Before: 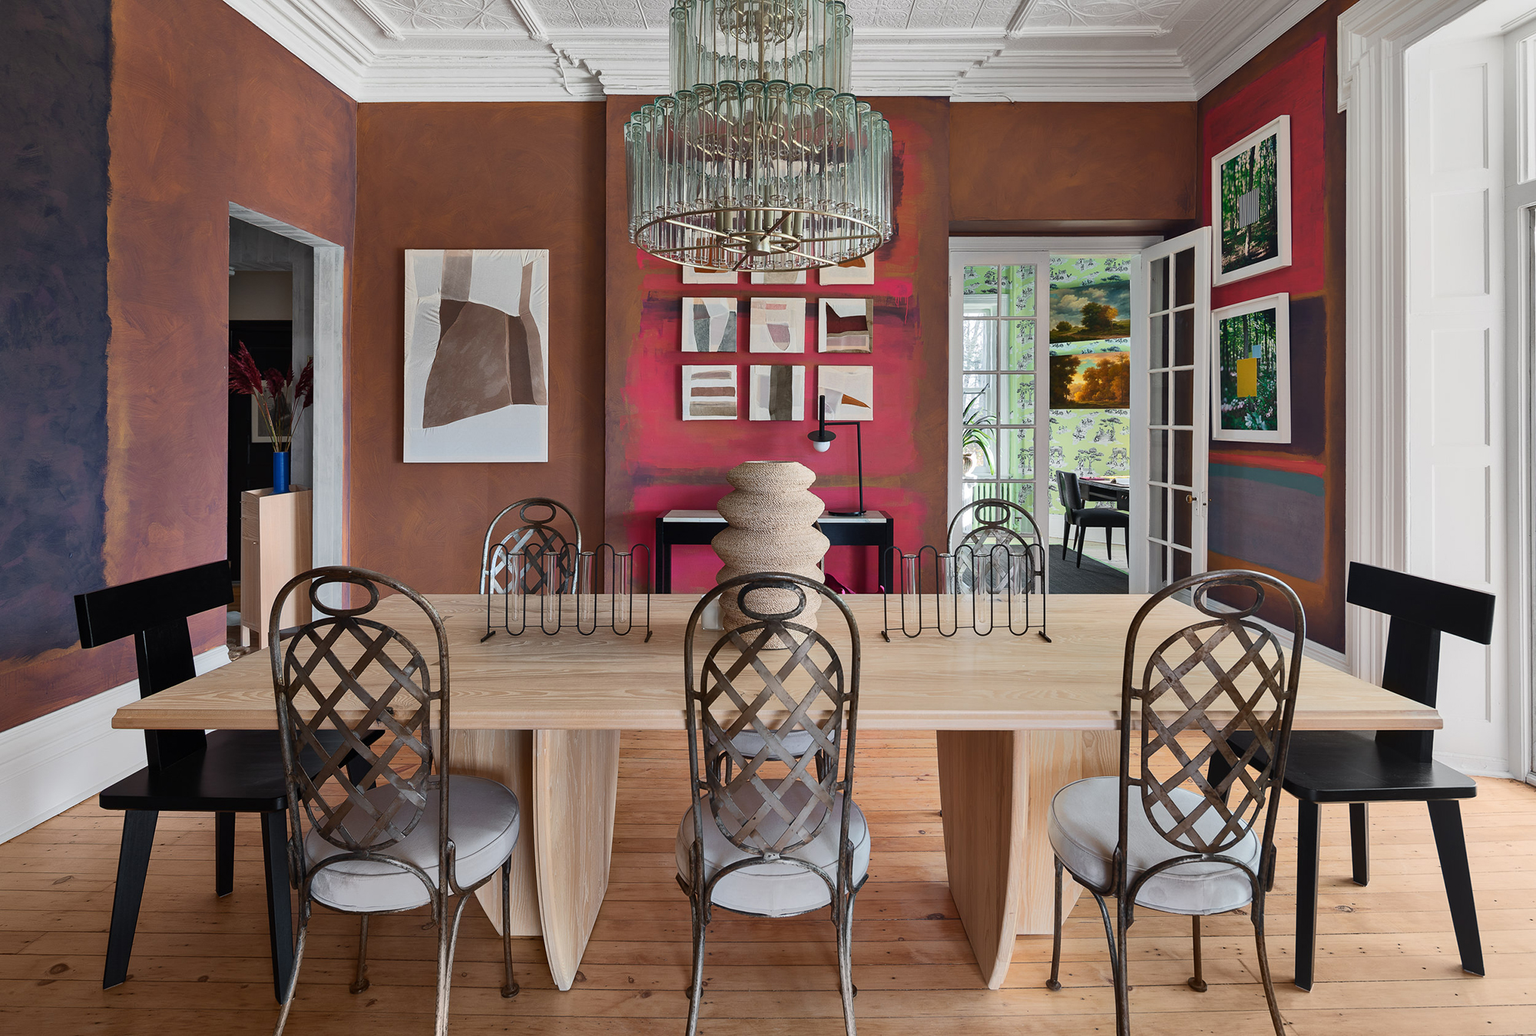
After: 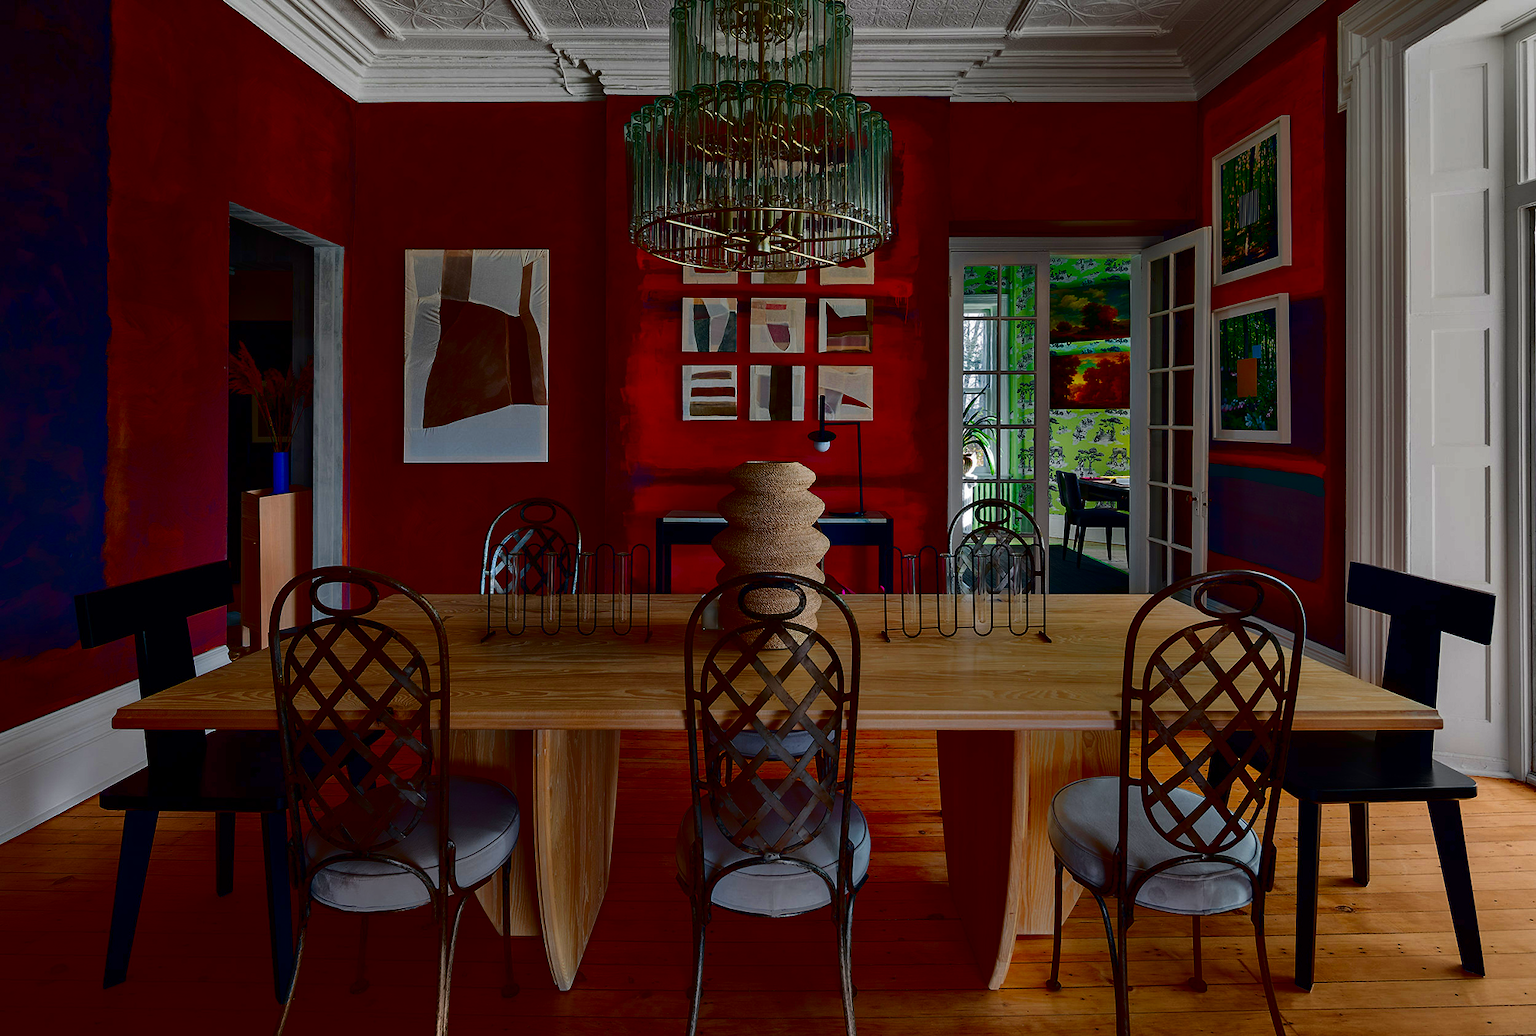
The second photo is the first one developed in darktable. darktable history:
contrast brightness saturation: brightness -0.988, saturation 0.991
contrast equalizer: y [[0.5 ×6], [0.5 ×6], [0.5, 0.5, 0.501, 0.545, 0.707, 0.863], [0 ×6], [0 ×6]]
